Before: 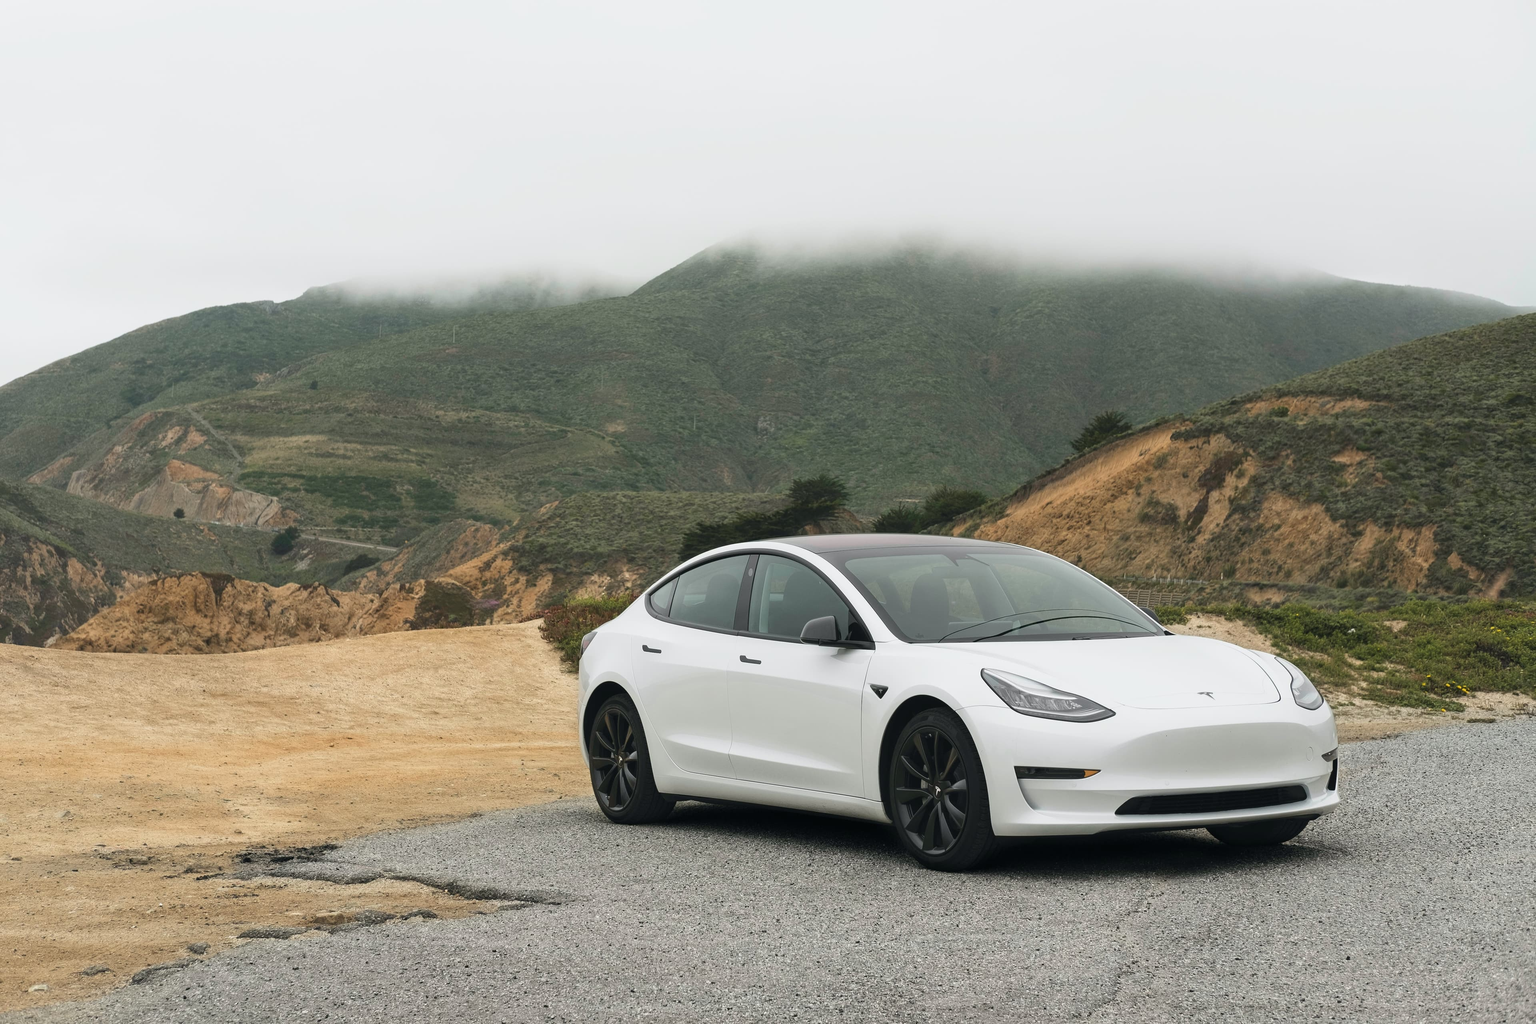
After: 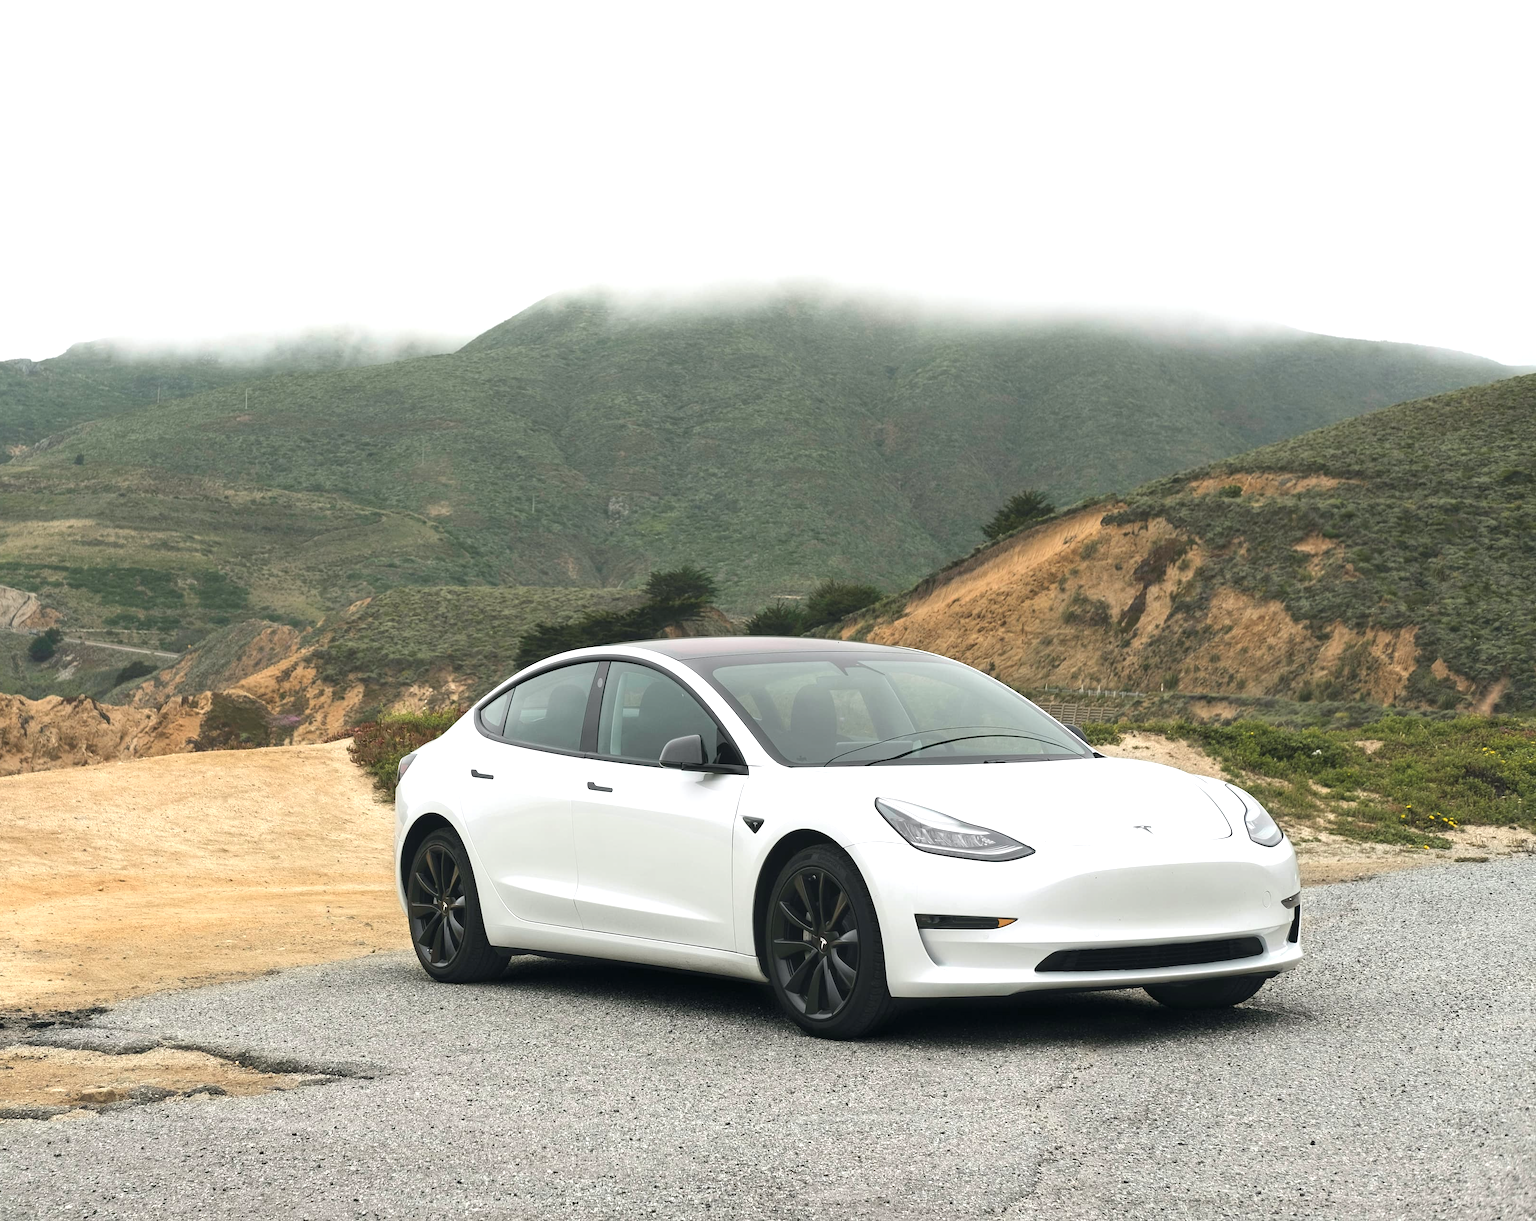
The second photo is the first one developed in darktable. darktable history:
exposure: exposure 0.6 EV, compensate highlight preservation false
crop: left 16.145%
